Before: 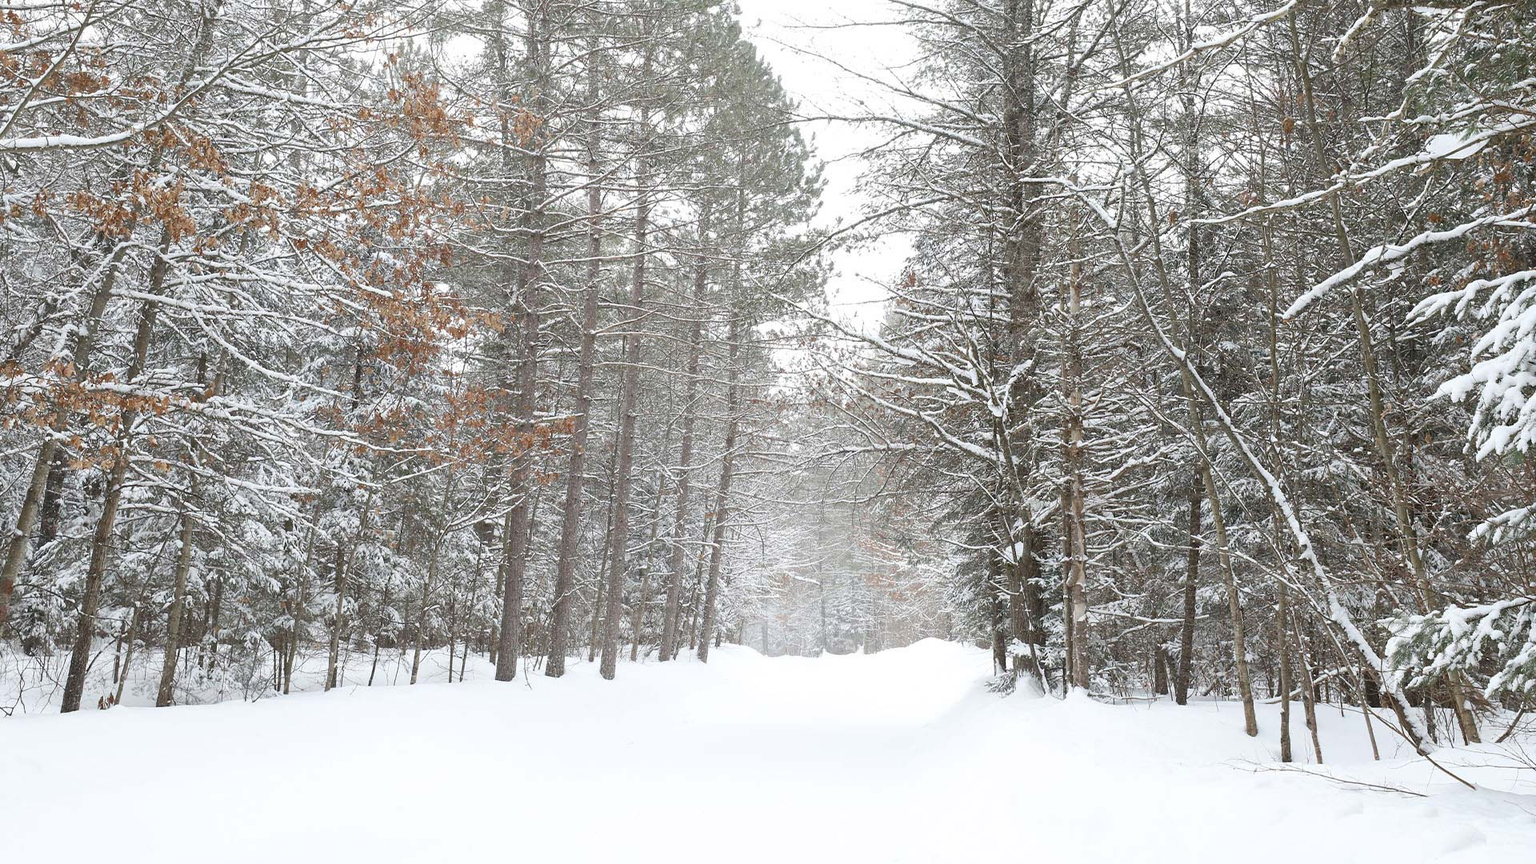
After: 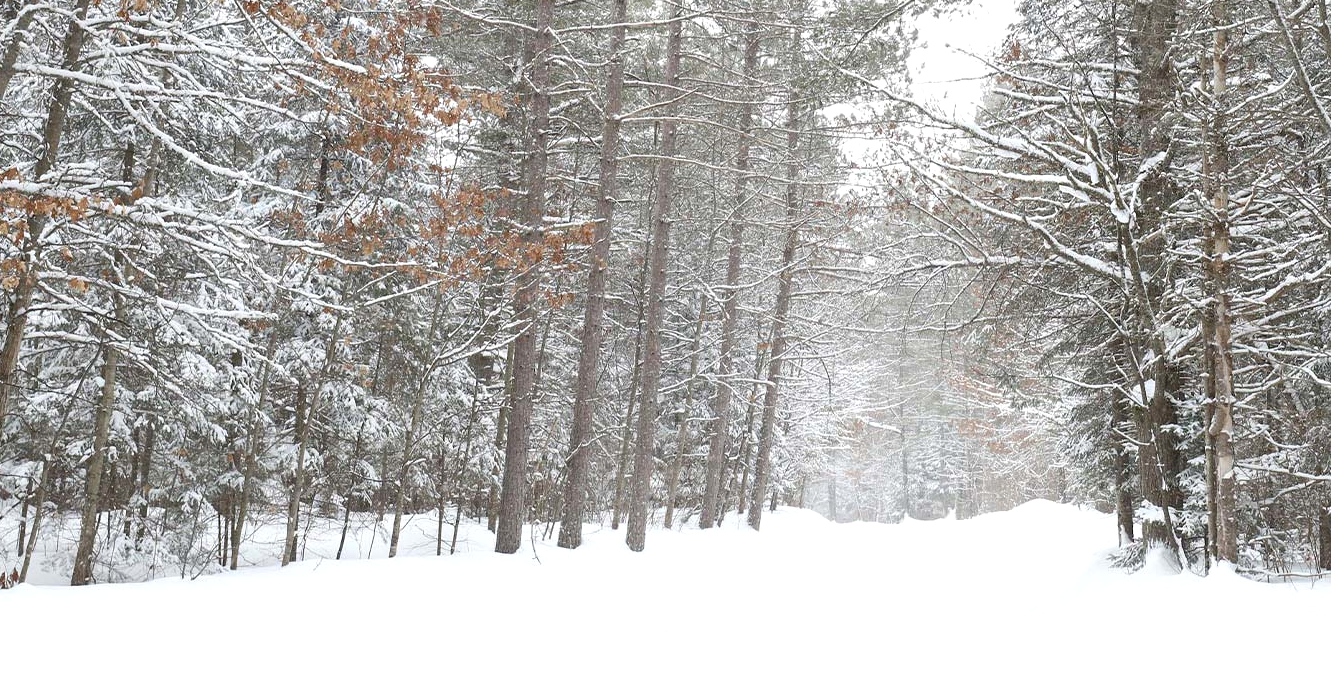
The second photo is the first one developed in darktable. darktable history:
crop: left 6.488%, top 27.668%, right 24.183%, bottom 8.656%
exposure: exposure 0.191 EV, compensate highlight preservation false
